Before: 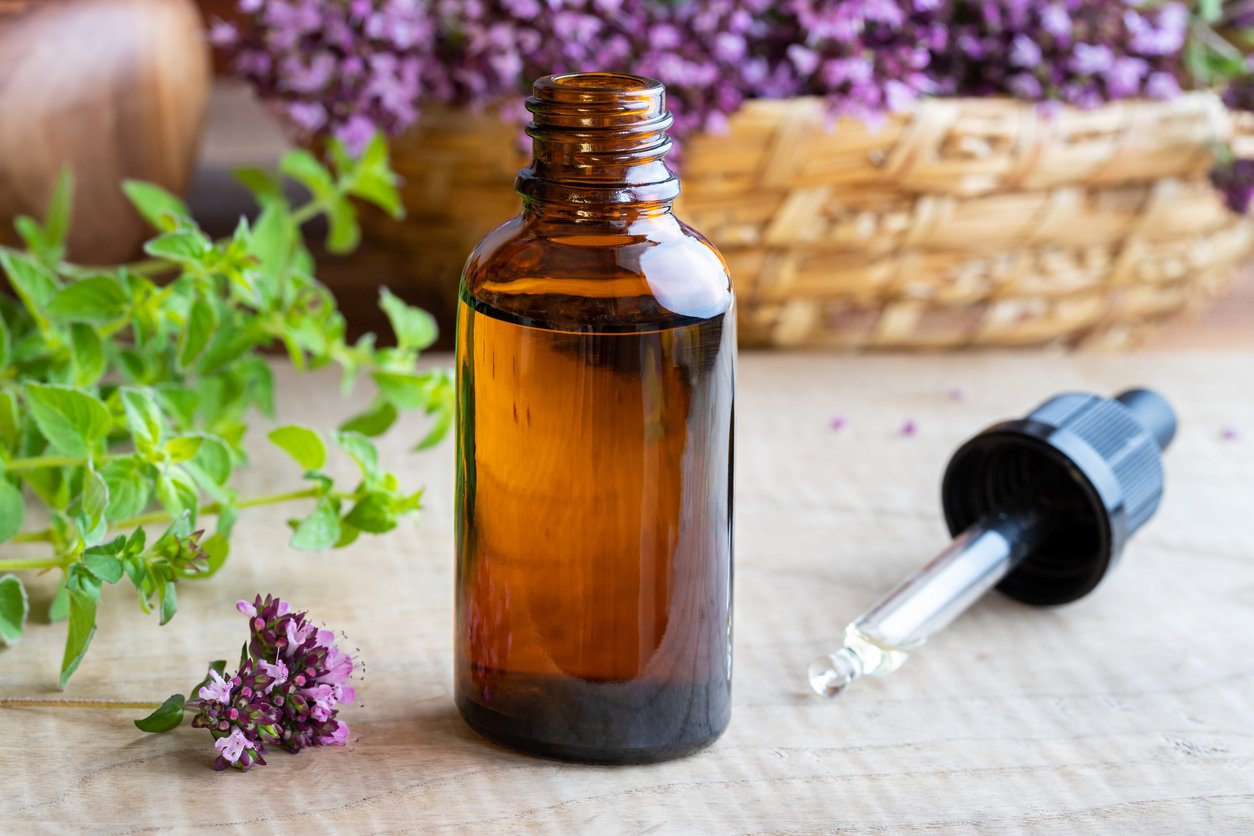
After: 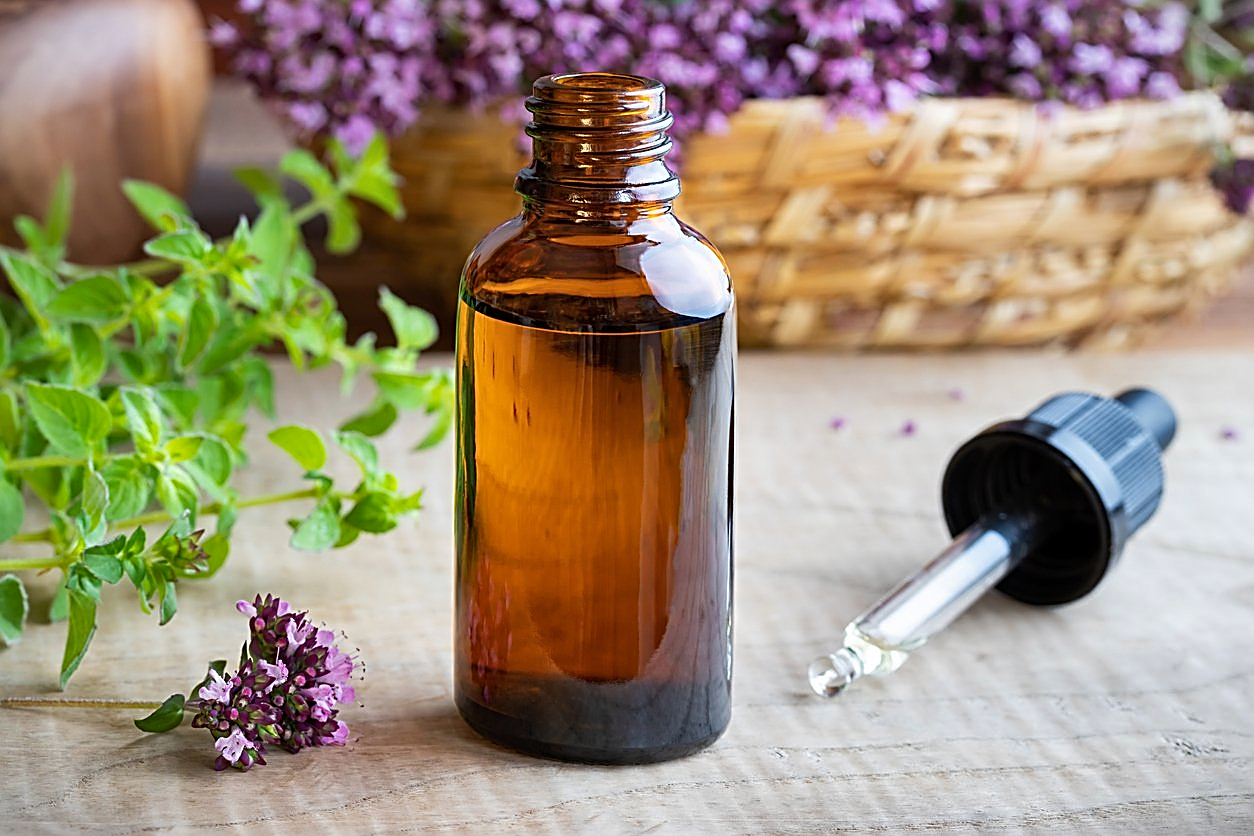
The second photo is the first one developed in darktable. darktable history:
vignetting: fall-off start 97.22%, center (0, 0.01), width/height ratio 1.187, dithering 16-bit output
sharpen: amount 0.997
tone equalizer: on, module defaults
shadows and highlights: soften with gaussian
